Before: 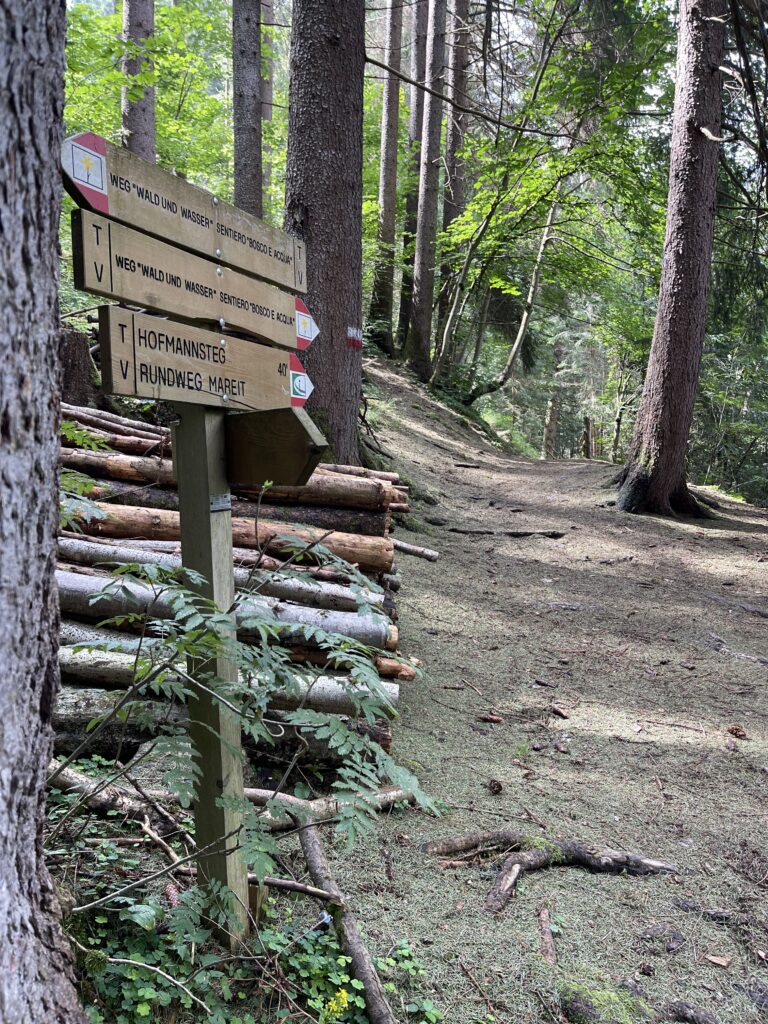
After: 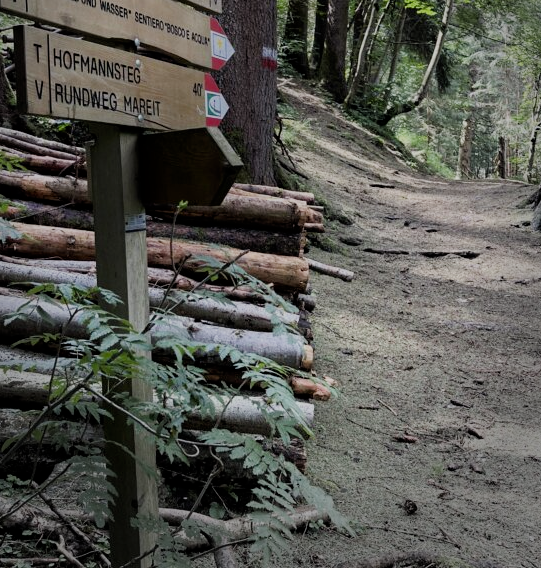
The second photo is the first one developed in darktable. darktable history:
vignetting: center (-0.056, -0.354), automatic ratio true
shadows and highlights: shadows -89.88, highlights 90.63, soften with gaussian
crop: left 11.132%, top 27.377%, right 18.32%, bottom 17.07%
filmic rgb: black relative exposure -7.2 EV, white relative exposure 5.37 EV, hardness 3.03
